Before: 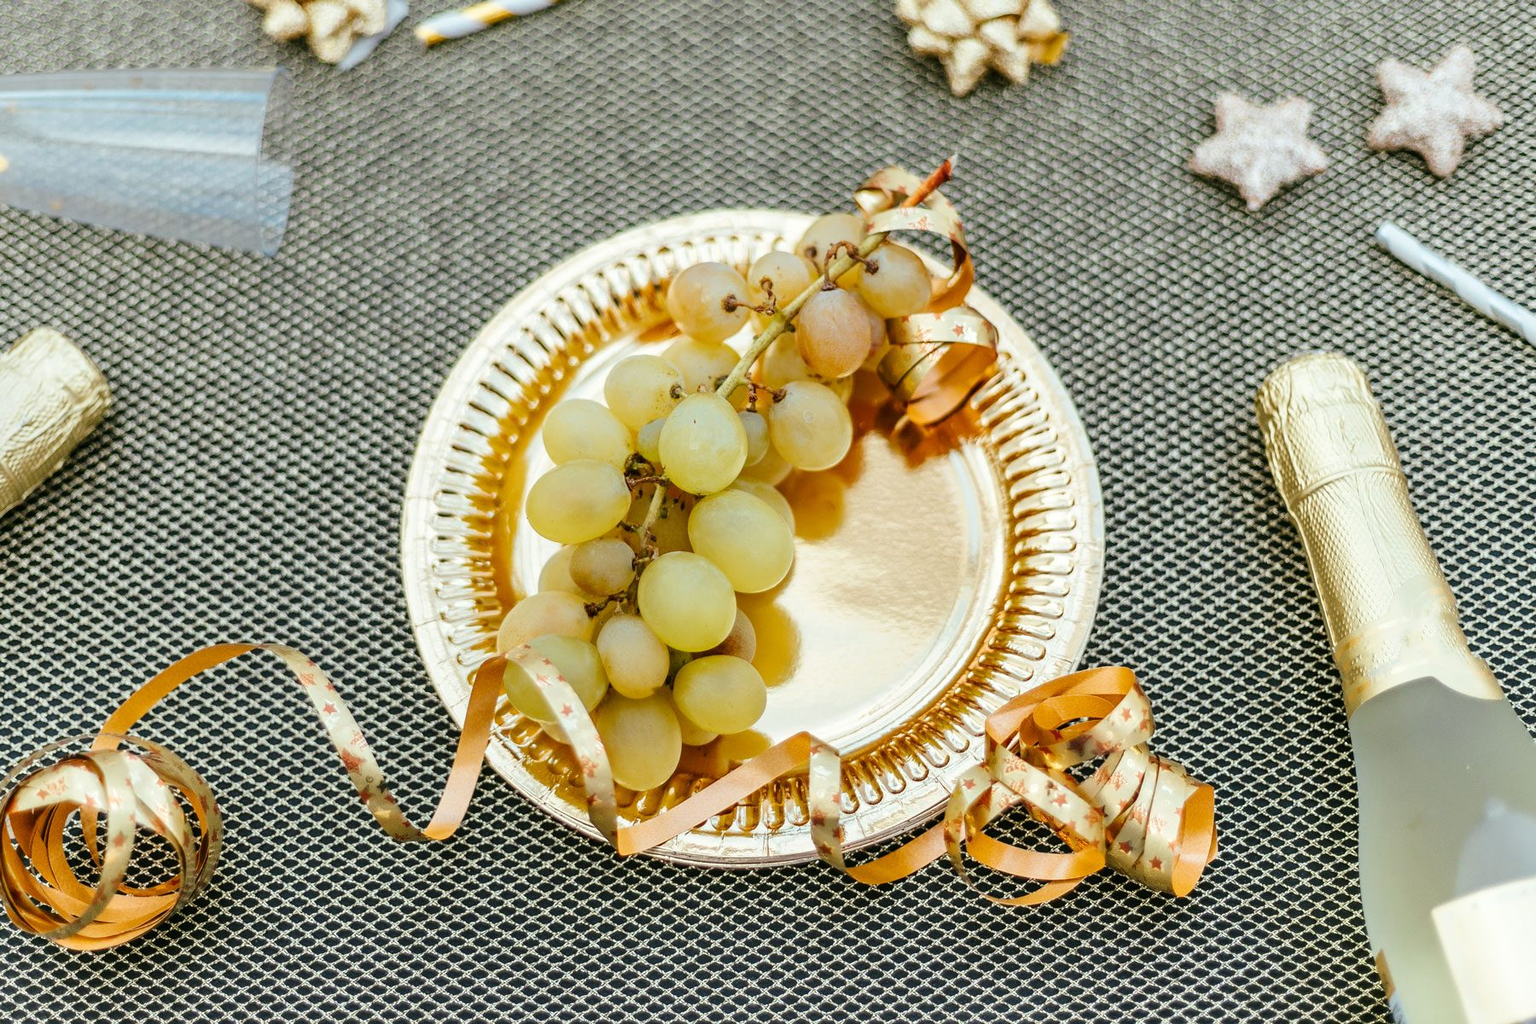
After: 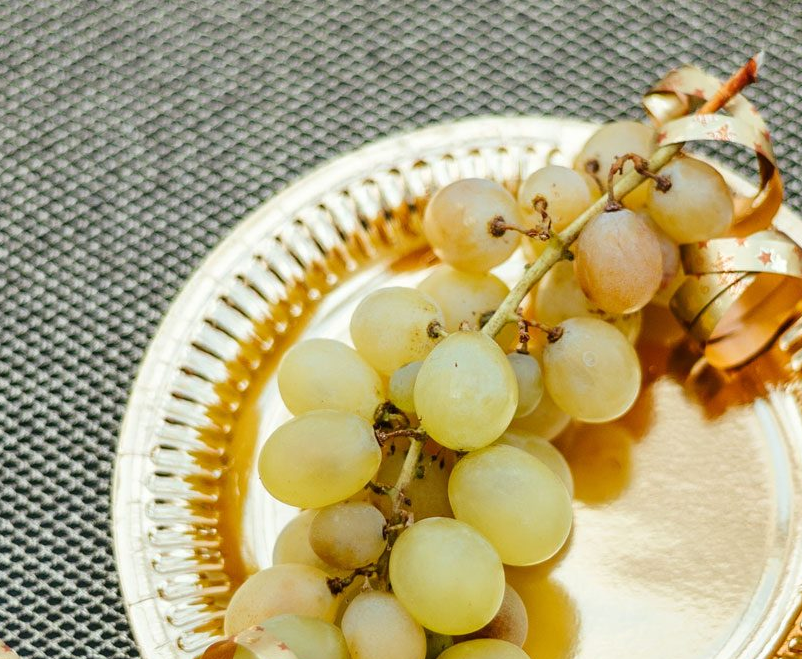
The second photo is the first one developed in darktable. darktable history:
crop: left 19.927%, top 10.758%, right 35.462%, bottom 34.25%
